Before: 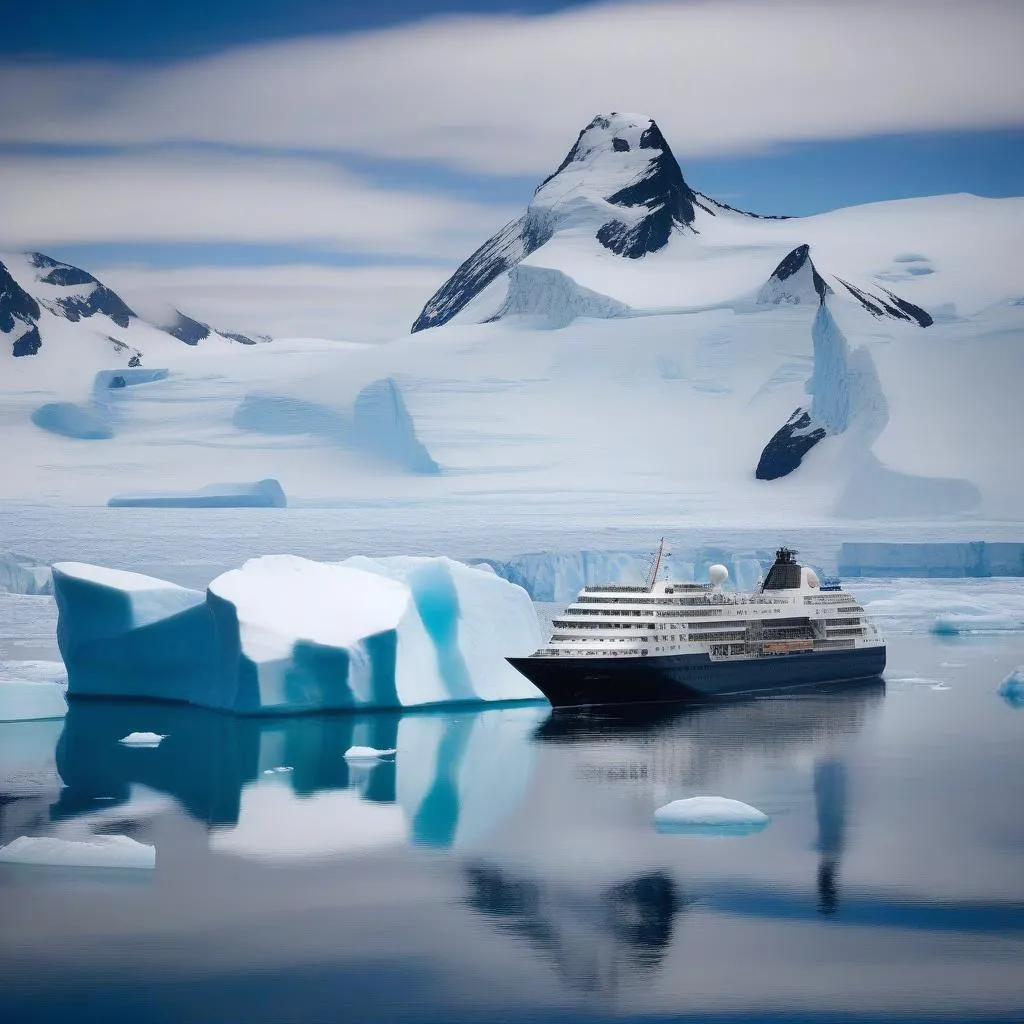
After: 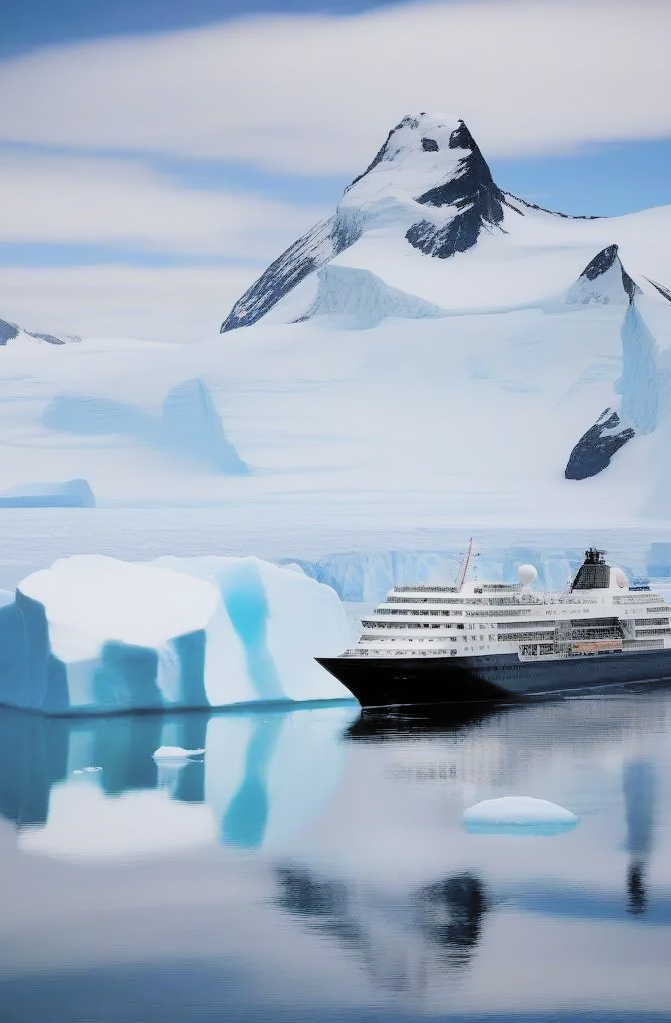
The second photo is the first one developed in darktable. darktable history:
filmic rgb: black relative exposure -7.72 EV, white relative exposure 4.43 EV, threshold 3.01 EV, target black luminance 0%, hardness 3.75, latitude 50.71%, contrast 1.076, highlights saturation mix 9.93%, shadows ↔ highlights balance -0.238%, enable highlight reconstruction true
contrast brightness saturation: brightness 0.288
crop and rotate: left 18.695%, right 15.682%
